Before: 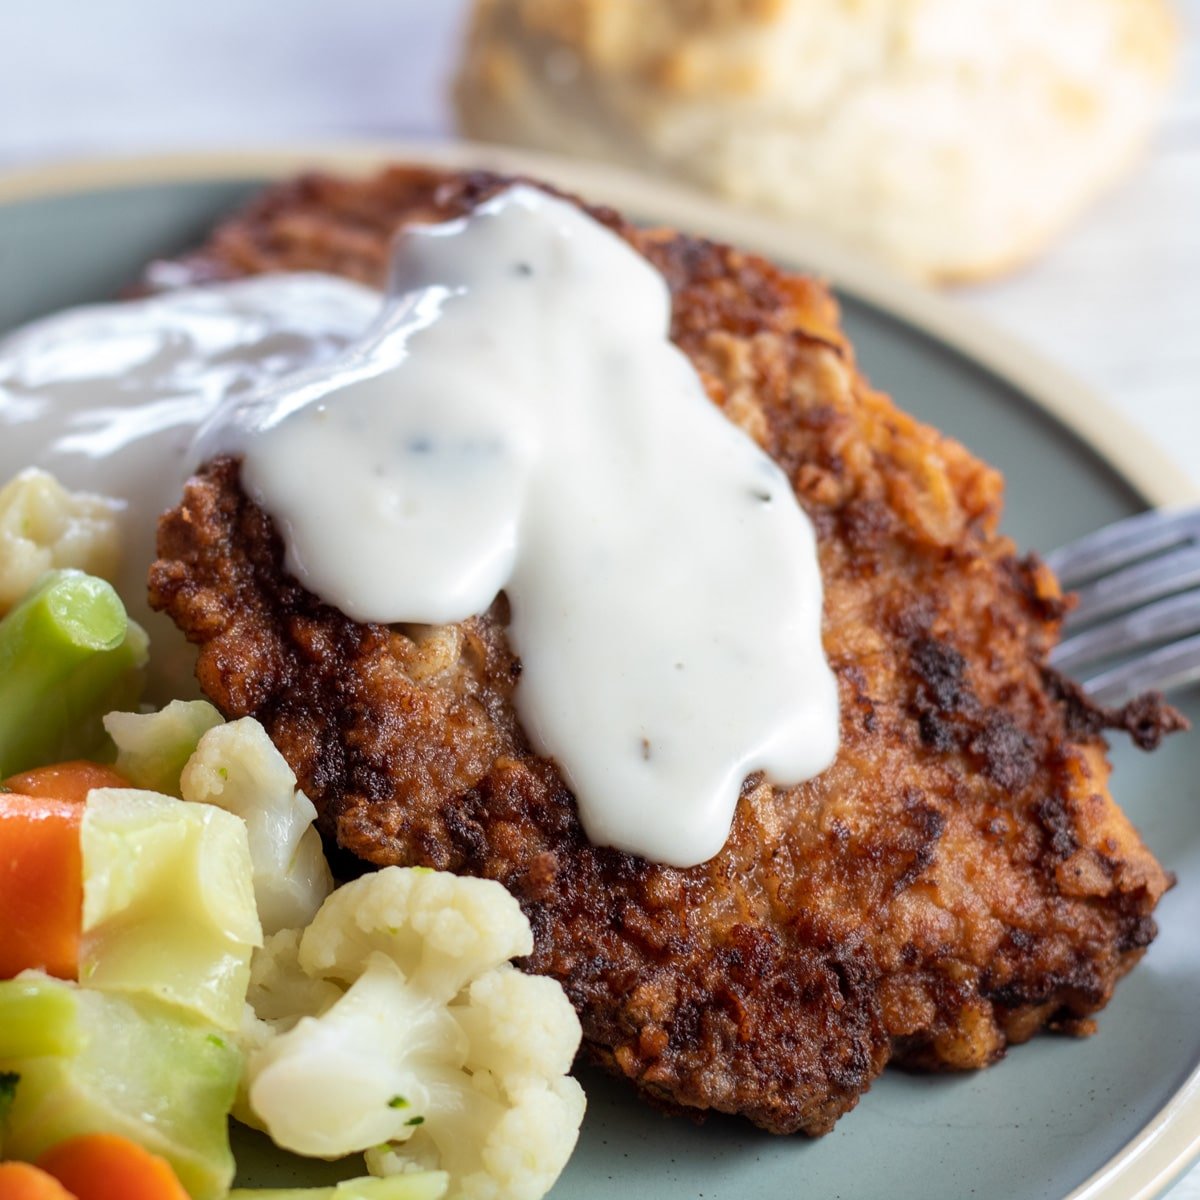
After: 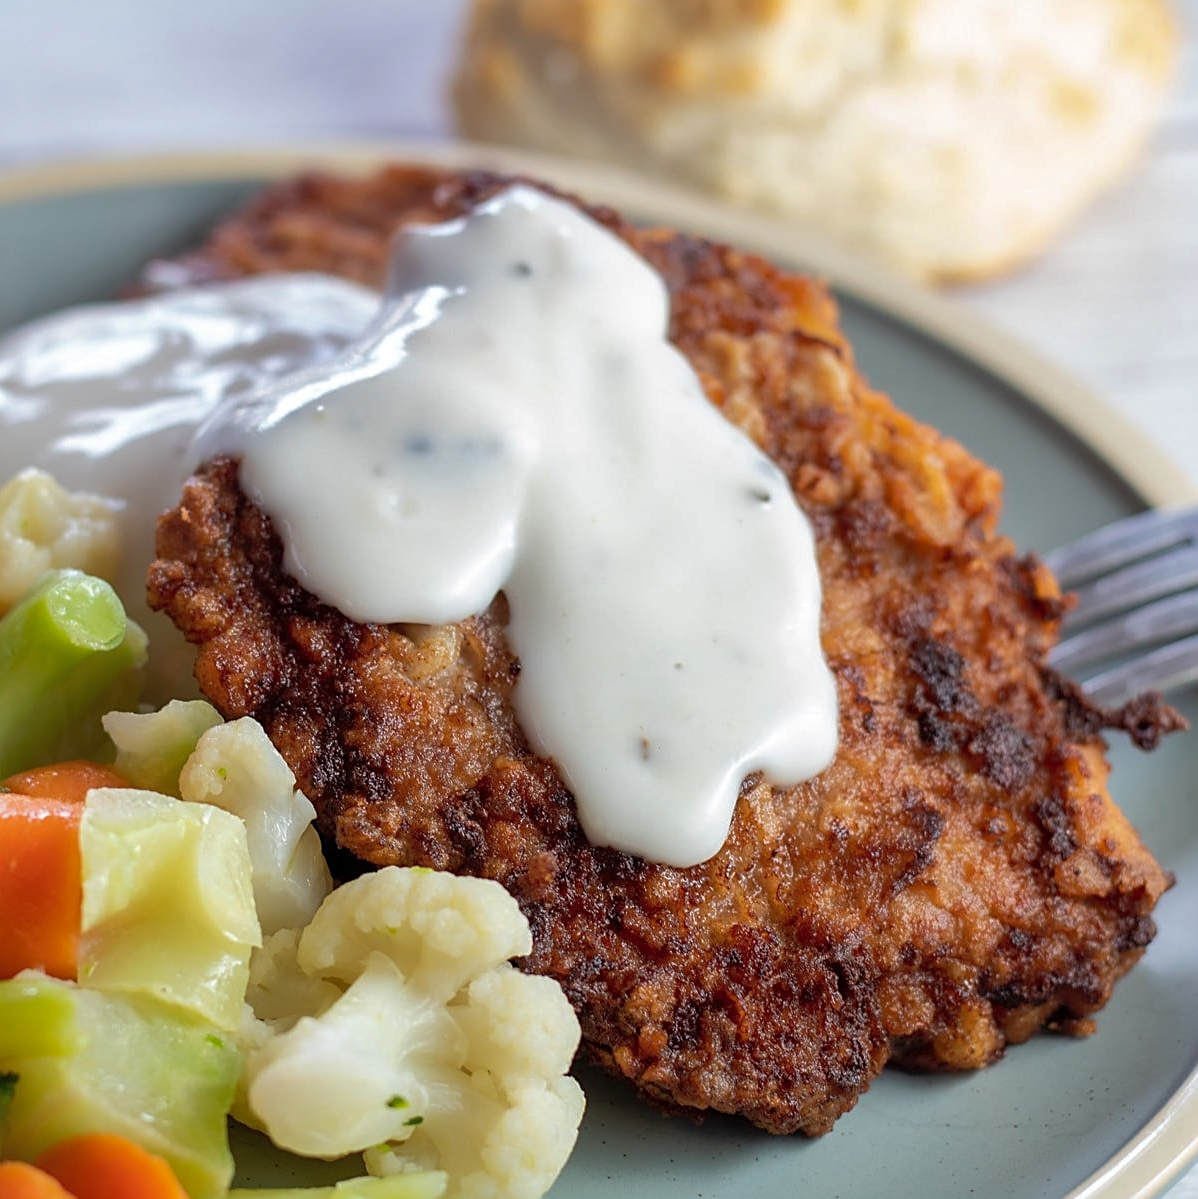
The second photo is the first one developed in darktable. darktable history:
crop and rotate: left 0.147%, bottom 0.002%
sharpen: on, module defaults
shadows and highlights: on, module defaults
